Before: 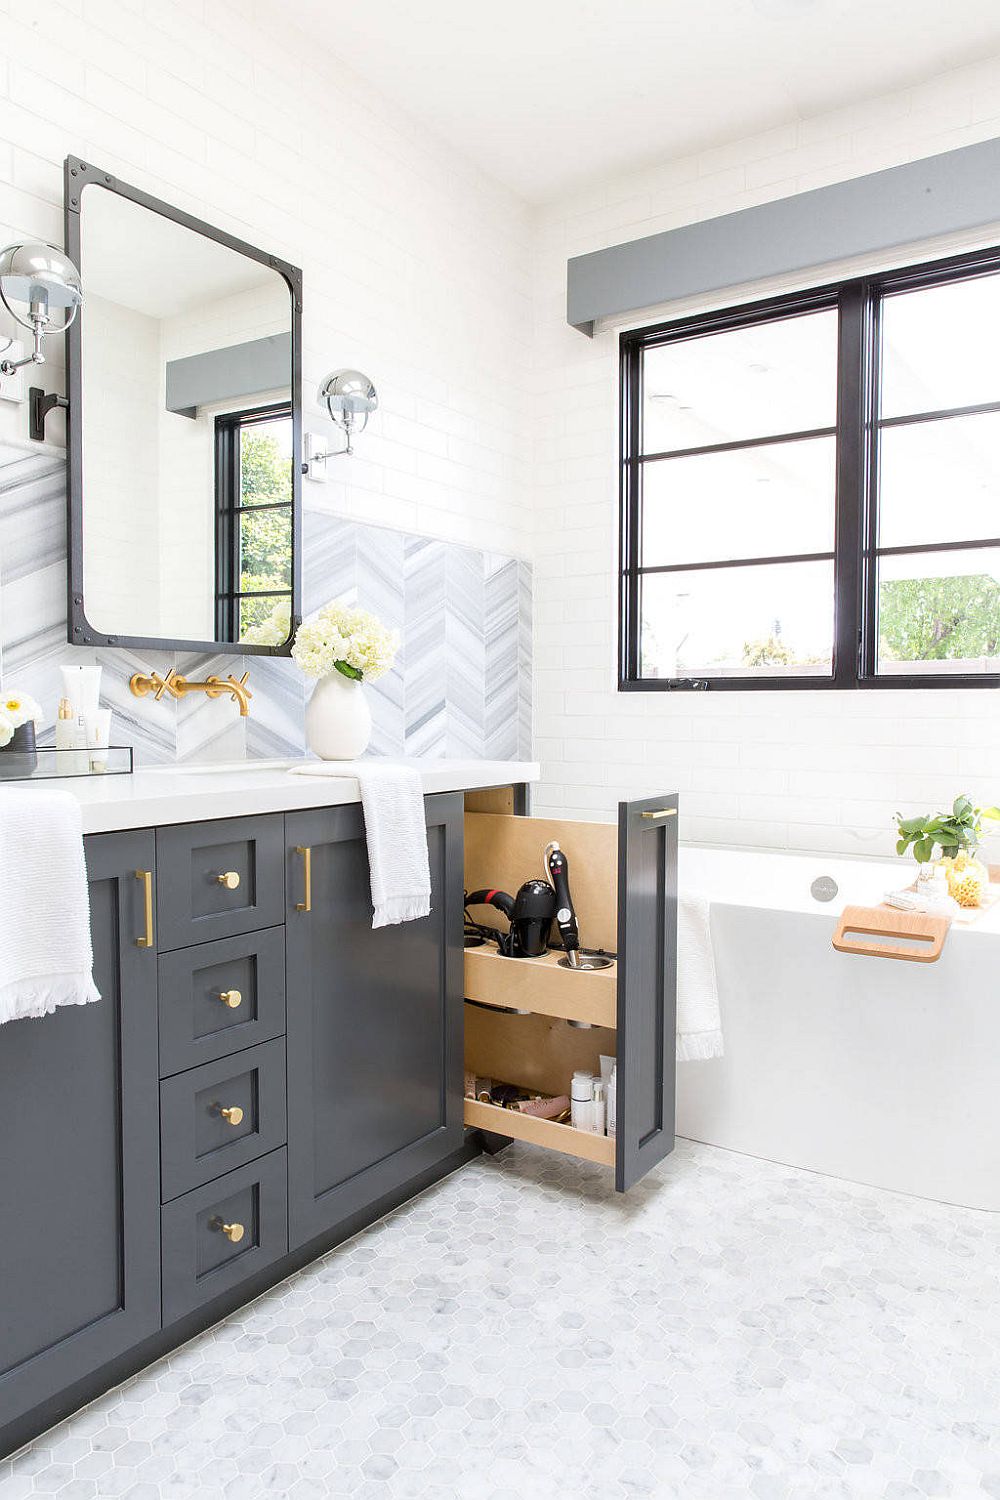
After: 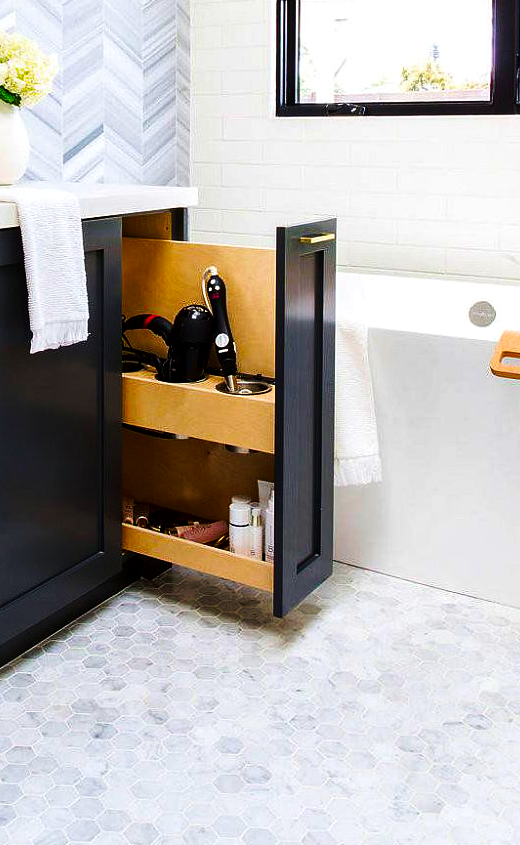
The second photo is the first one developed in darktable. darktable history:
tone curve: curves: ch0 [(0, 0) (0.003, 0.006) (0.011, 0.007) (0.025, 0.01) (0.044, 0.015) (0.069, 0.023) (0.1, 0.031) (0.136, 0.045) (0.177, 0.066) (0.224, 0.098) (0.277, 0.139) (0.335, 0.194) (0.399, 0.254) (0.468, 0.346) (0.543, 0.45) (0.623, 0.56) (0.709, 0.667) (0.801, 0.78) (0.898, 0.891) (1, 1)], preserve colors none
crop: left 34.2%, top 38.342%, right 13.78%, bottom 5.321%
color balance rgb: perceptual saturation grading › global saturation 19.901%, global vibrance 20%
contrast brightness saturation: contrast 0.117, brightness -0.123, saturation 0.198
local contrast: mode bilateral grid, contrast 21, coarseness 50, detail 120%, midtone range 0.2
exposure: black level correction 0.001, exposure 0.017 EV, compensate highlight preservation false
velvia: on, module defaults
